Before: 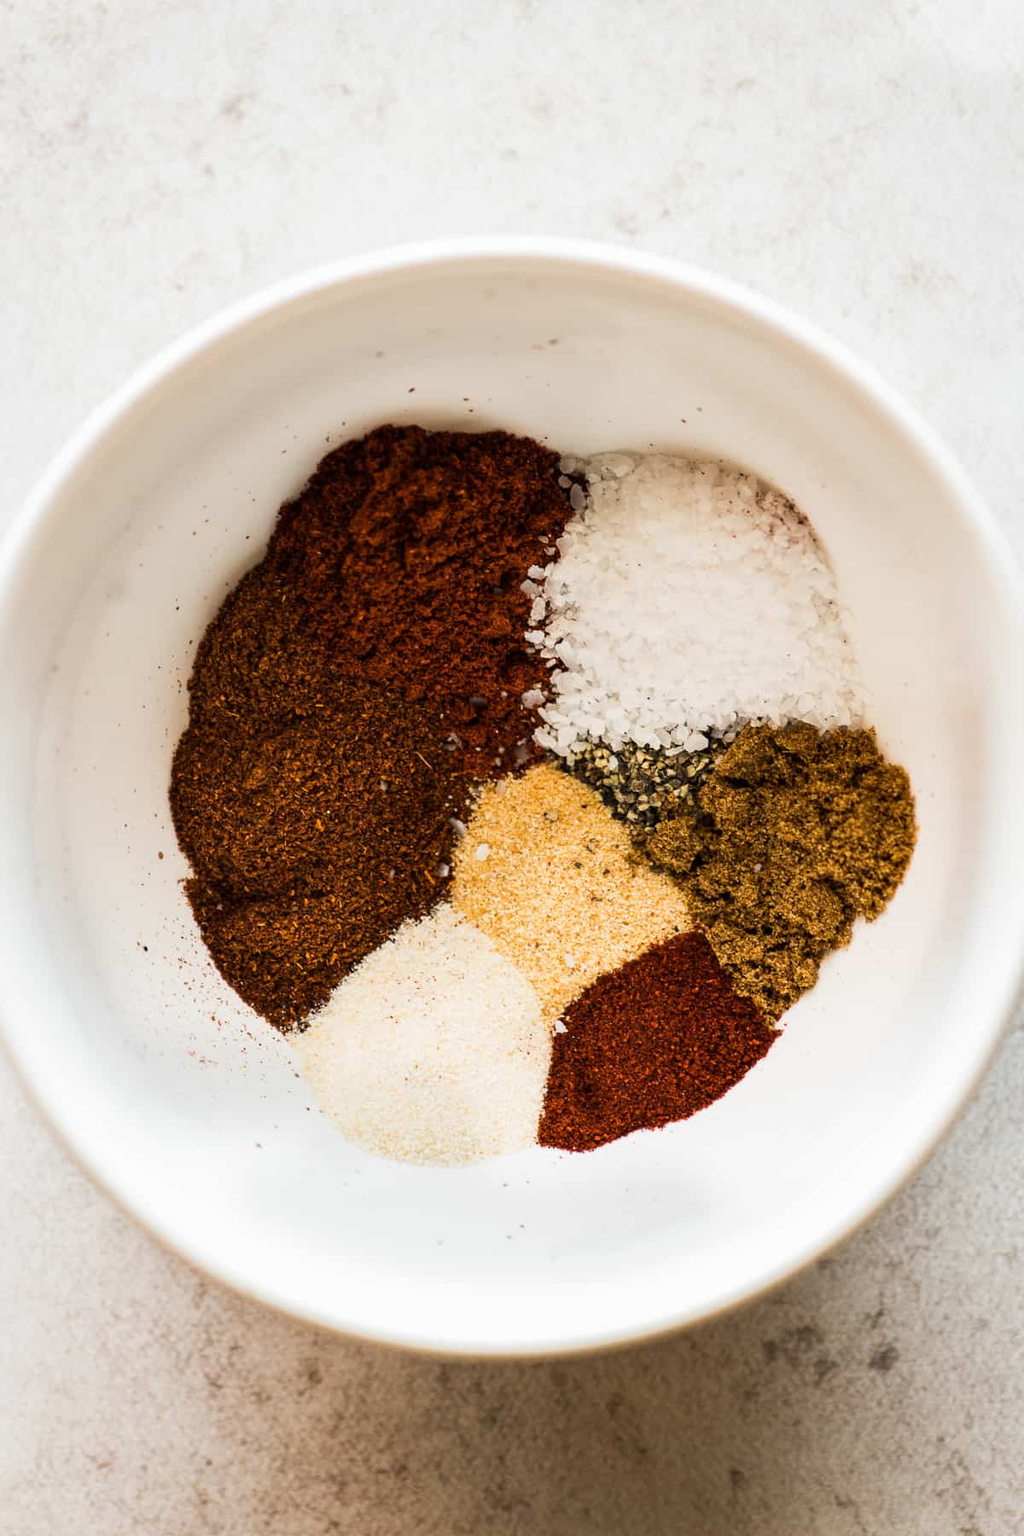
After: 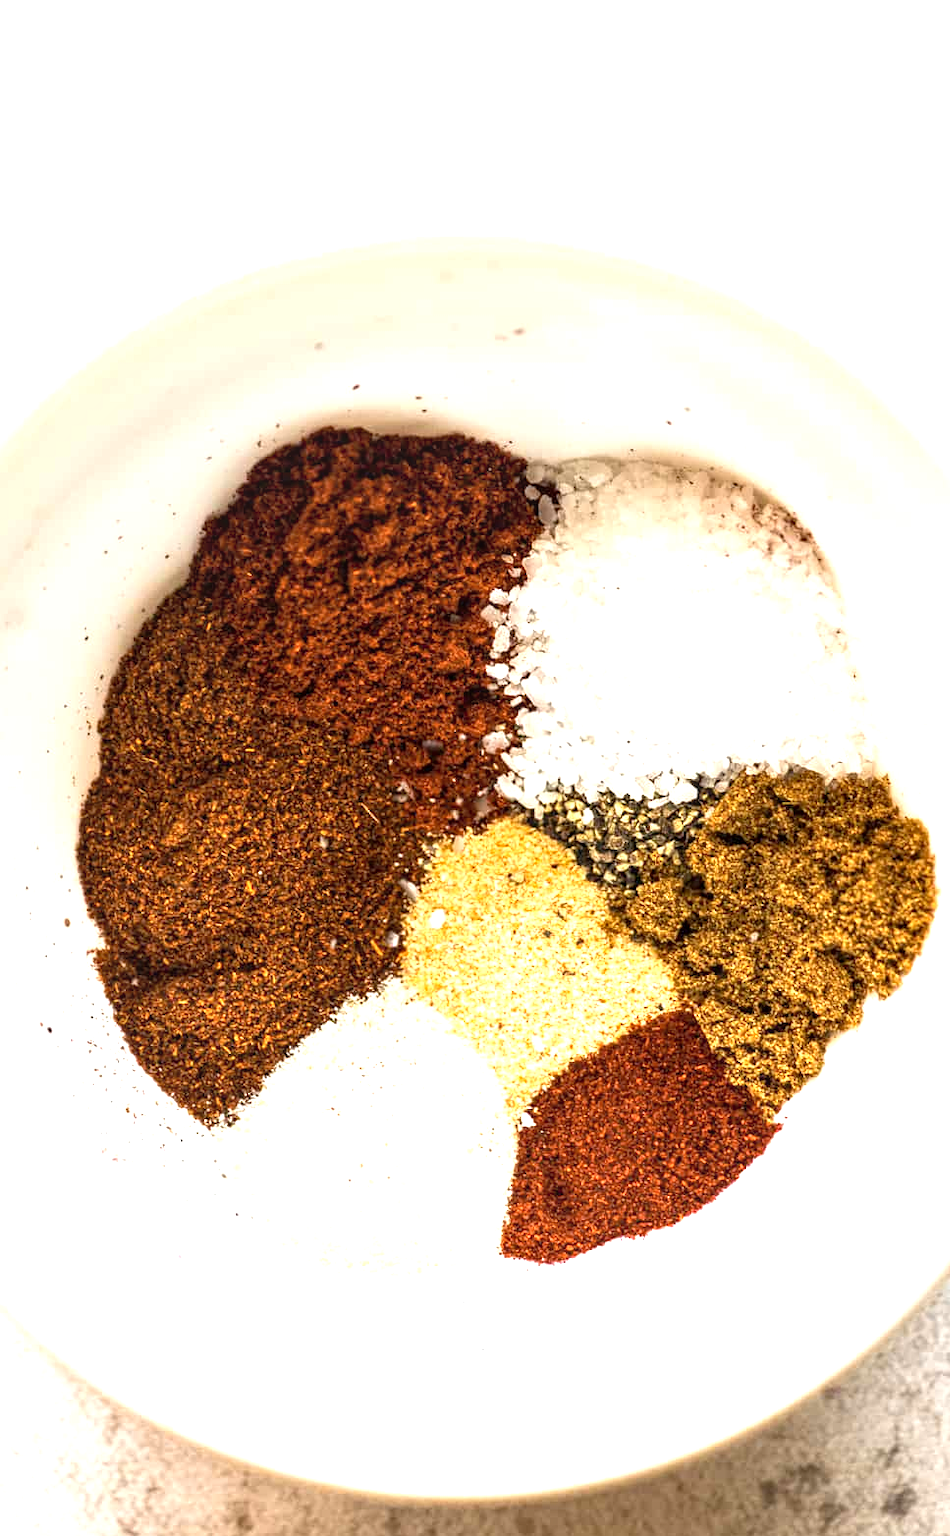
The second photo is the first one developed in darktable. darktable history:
exposure: black level correction 0.001, exposure 1 EV, compensate highlight preservation false
crop: left 10.013%, top 3.524%, right 9.254%, bottom 9.532%
local contrast: on, module defaults
